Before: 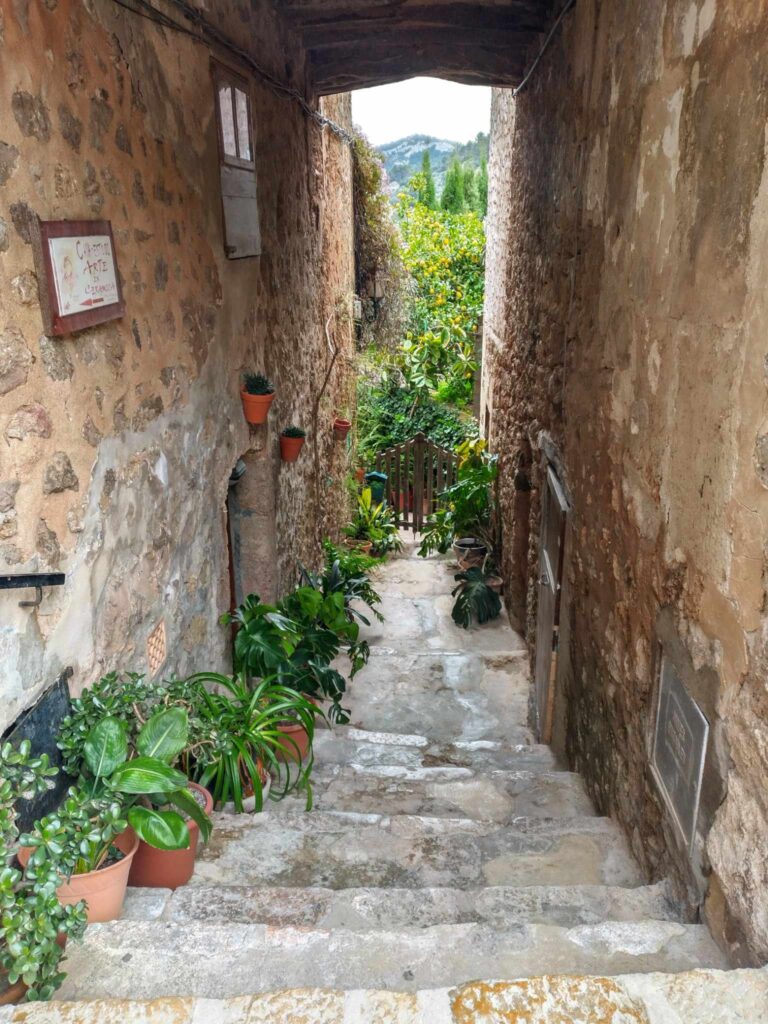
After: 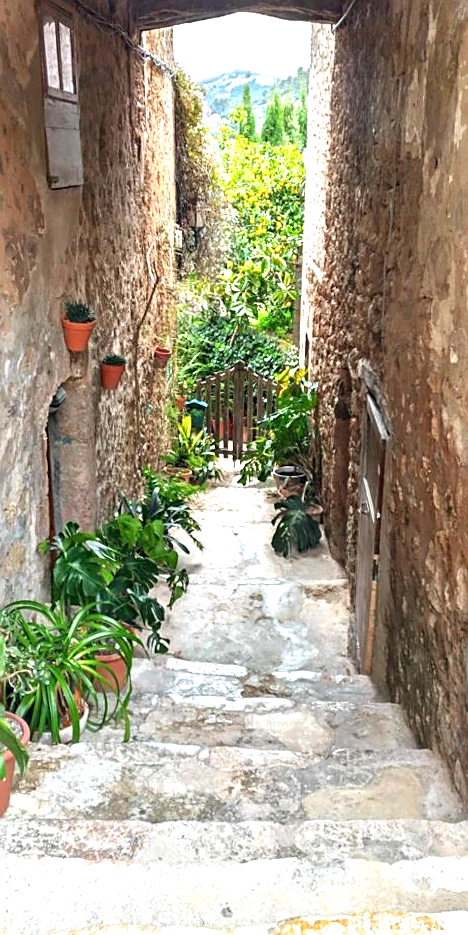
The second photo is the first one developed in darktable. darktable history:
exposure: exposure 1 EV, compensate highlight preservation false
sharpen: amount 0.6
rotate and perspective: rotation 0.226°, lens shift (vertical) -0.042, crop left 0.023, crop right 0.982, crop top 0.006, crop bottom 0.994
crop and rotate: left 22.918%, top 5.629%, right 14.711%, bottom 2.247%
